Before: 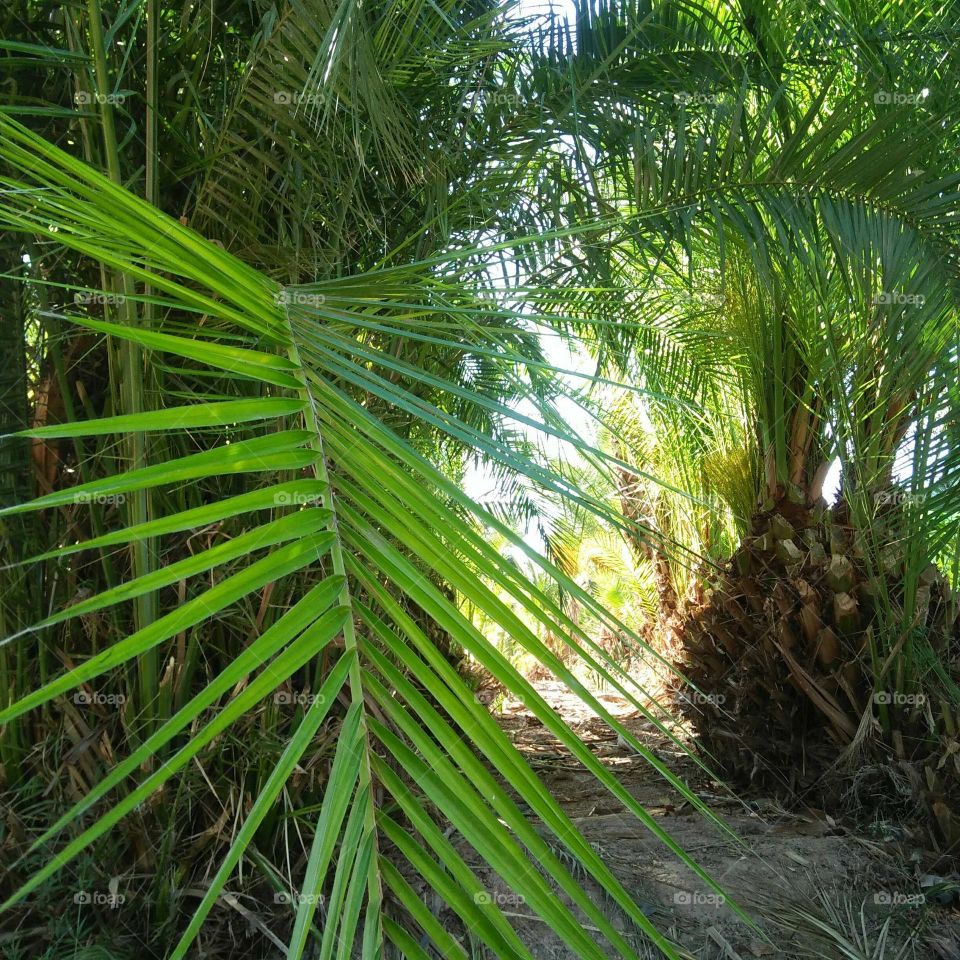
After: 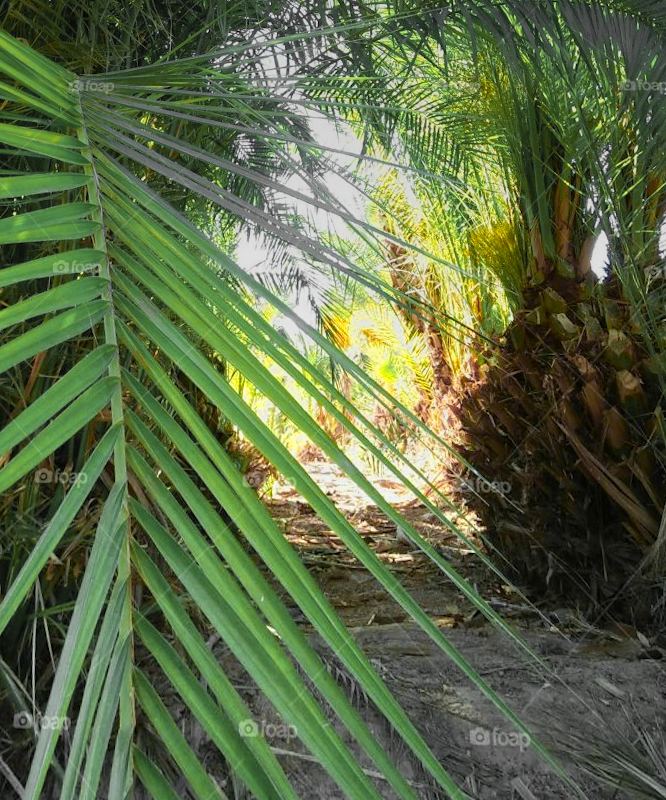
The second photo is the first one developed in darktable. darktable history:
crop: left 16.315%, top 14.246%
color zones: curves: ch0 [(0.257, 0.558) (0.75, 0.565)]; ch1 [(0.004, 0.857) (0.14, 0.416) (0.257, 0.695) (0.442, 0.032) (0.736, 0.266) (0.891, 0.741)]; ch2 [(0, 0.623) (0.112, 0.436) (0.271, 0.474) (0.516, 0.64) (0.743, 0.286)]
graduated density: on, module defaults
rotate and perspective: rotation 0.72°, lens shift (vertical) -0.352, lens shift (horizontal) -0.051, crop left 0.152, crop right 0.859, crop top 0.019, crop bottom 0.964
